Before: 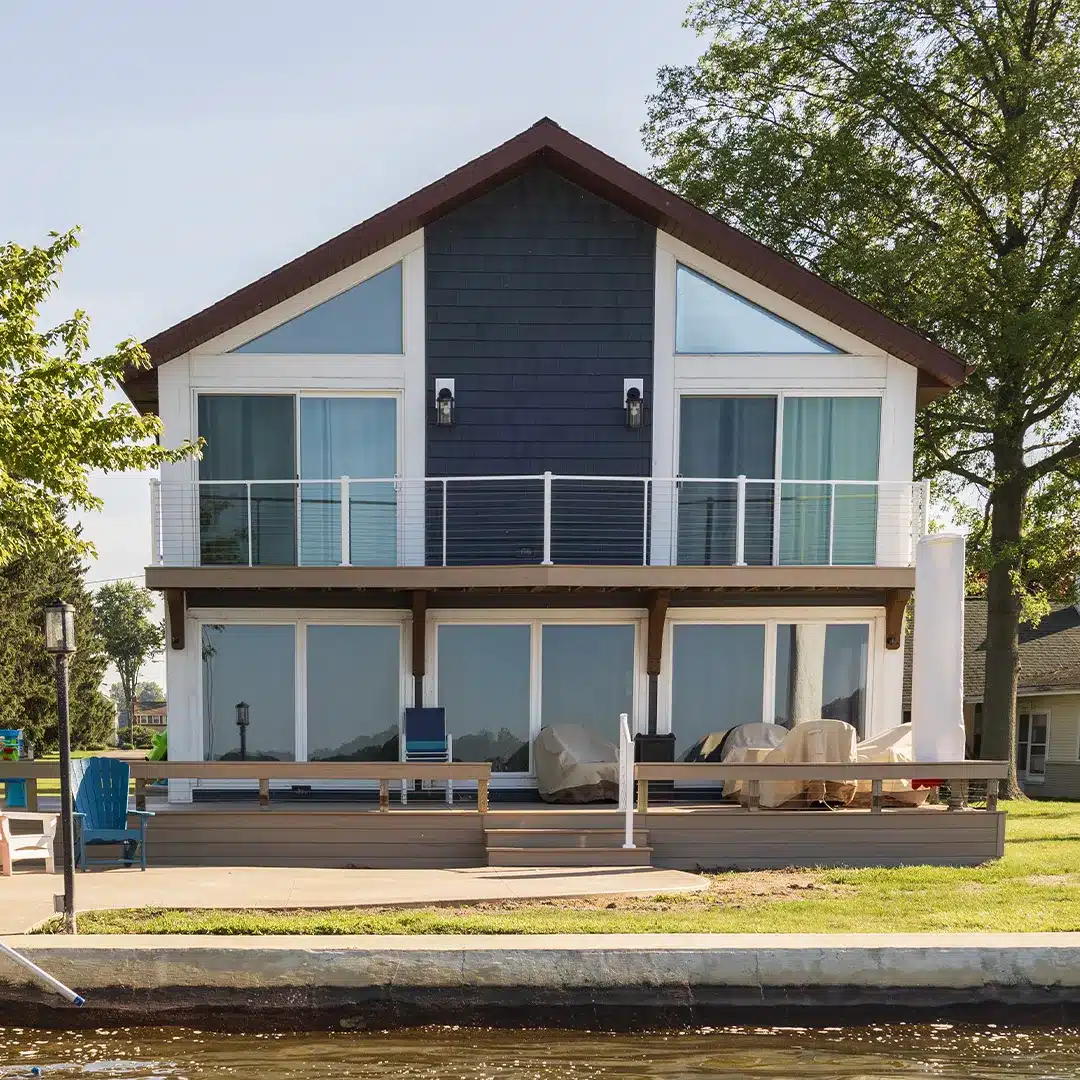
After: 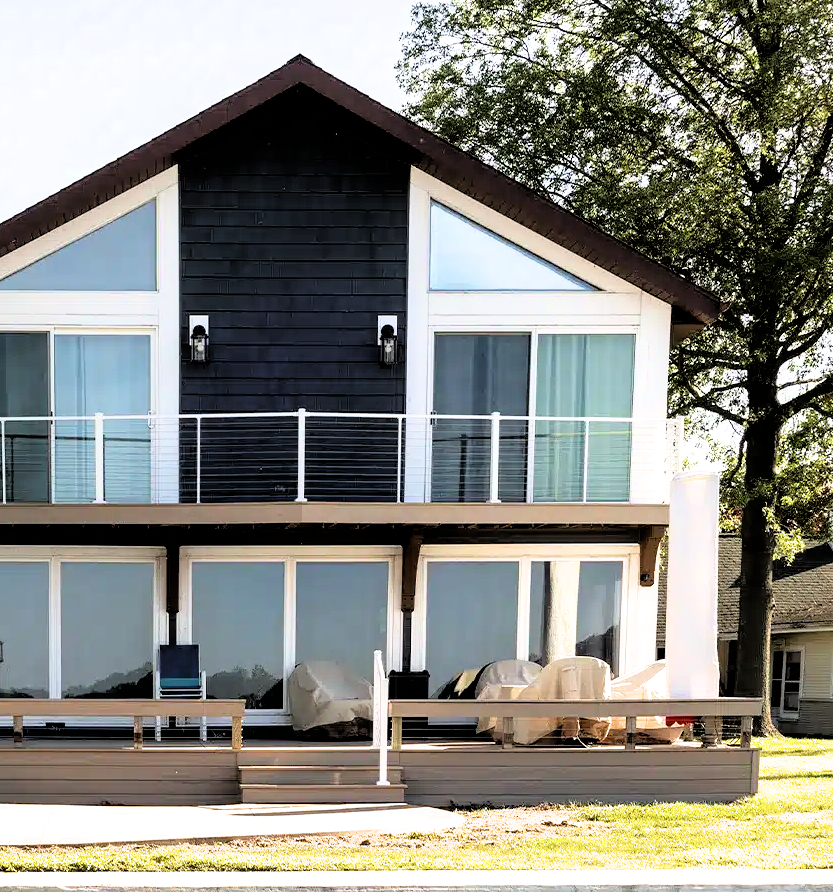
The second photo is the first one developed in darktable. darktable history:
crop: left 22.789%, top 5.852%, bottom 11.53%
tone equalizer: -8 EV -0.744 EV, -7 EV -0.707 EV, -6 EV -0.596 EV, -5 EV -0.403 EV, -3 EV 0.395 EV, -2 EV 0.6 EV, -1 EV 0.689 EV, +0 EV 0.771 EV
filmic rgb: black relative exposure -3.73 EV, white relative exposure 2.77 EV, dynamic range scaling -5.83%, hardness 3.05, color science v6 (2022)
